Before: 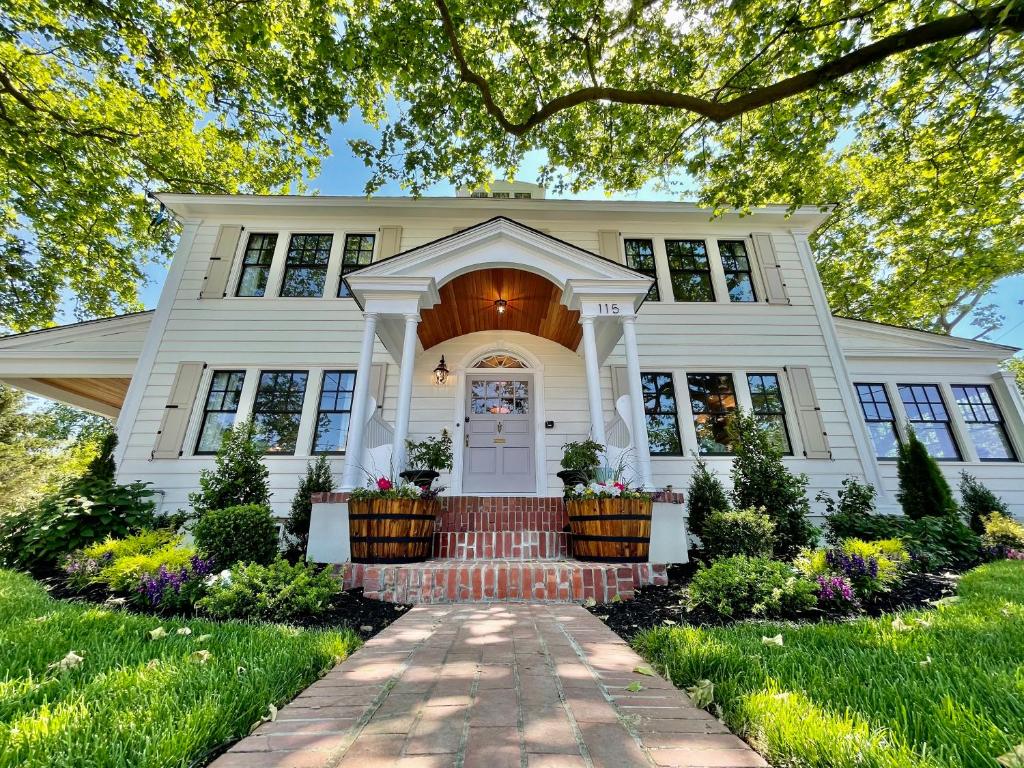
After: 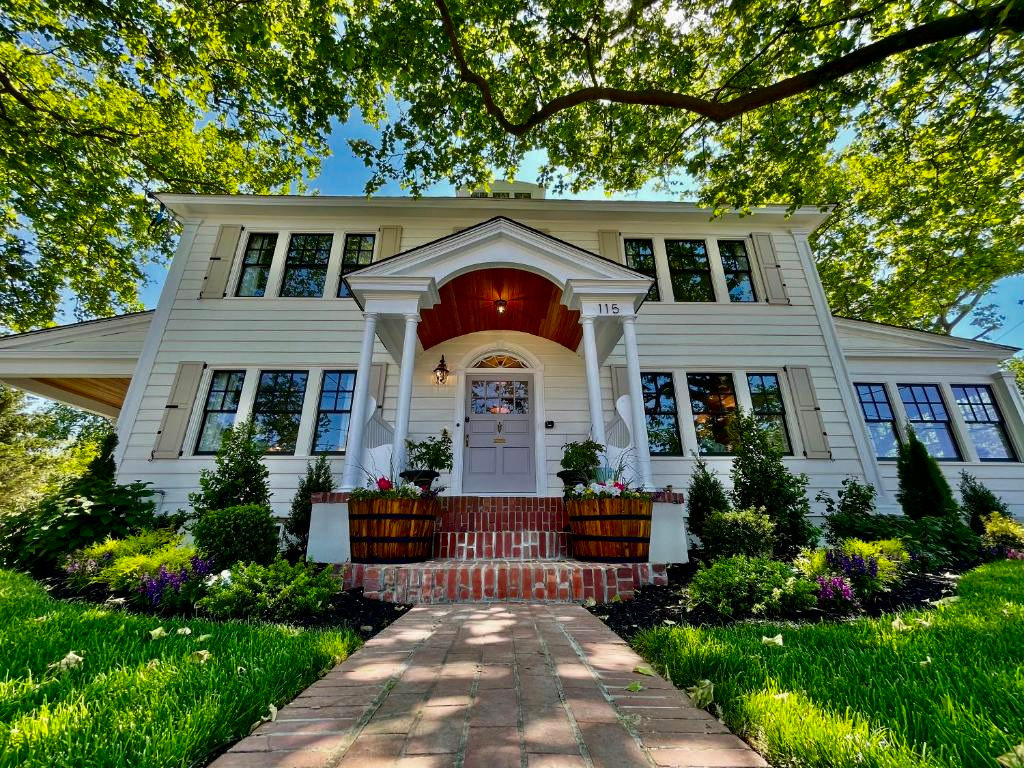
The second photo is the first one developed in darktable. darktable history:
contrast brightness saturation: brightness -0.247, saturation 0.197
